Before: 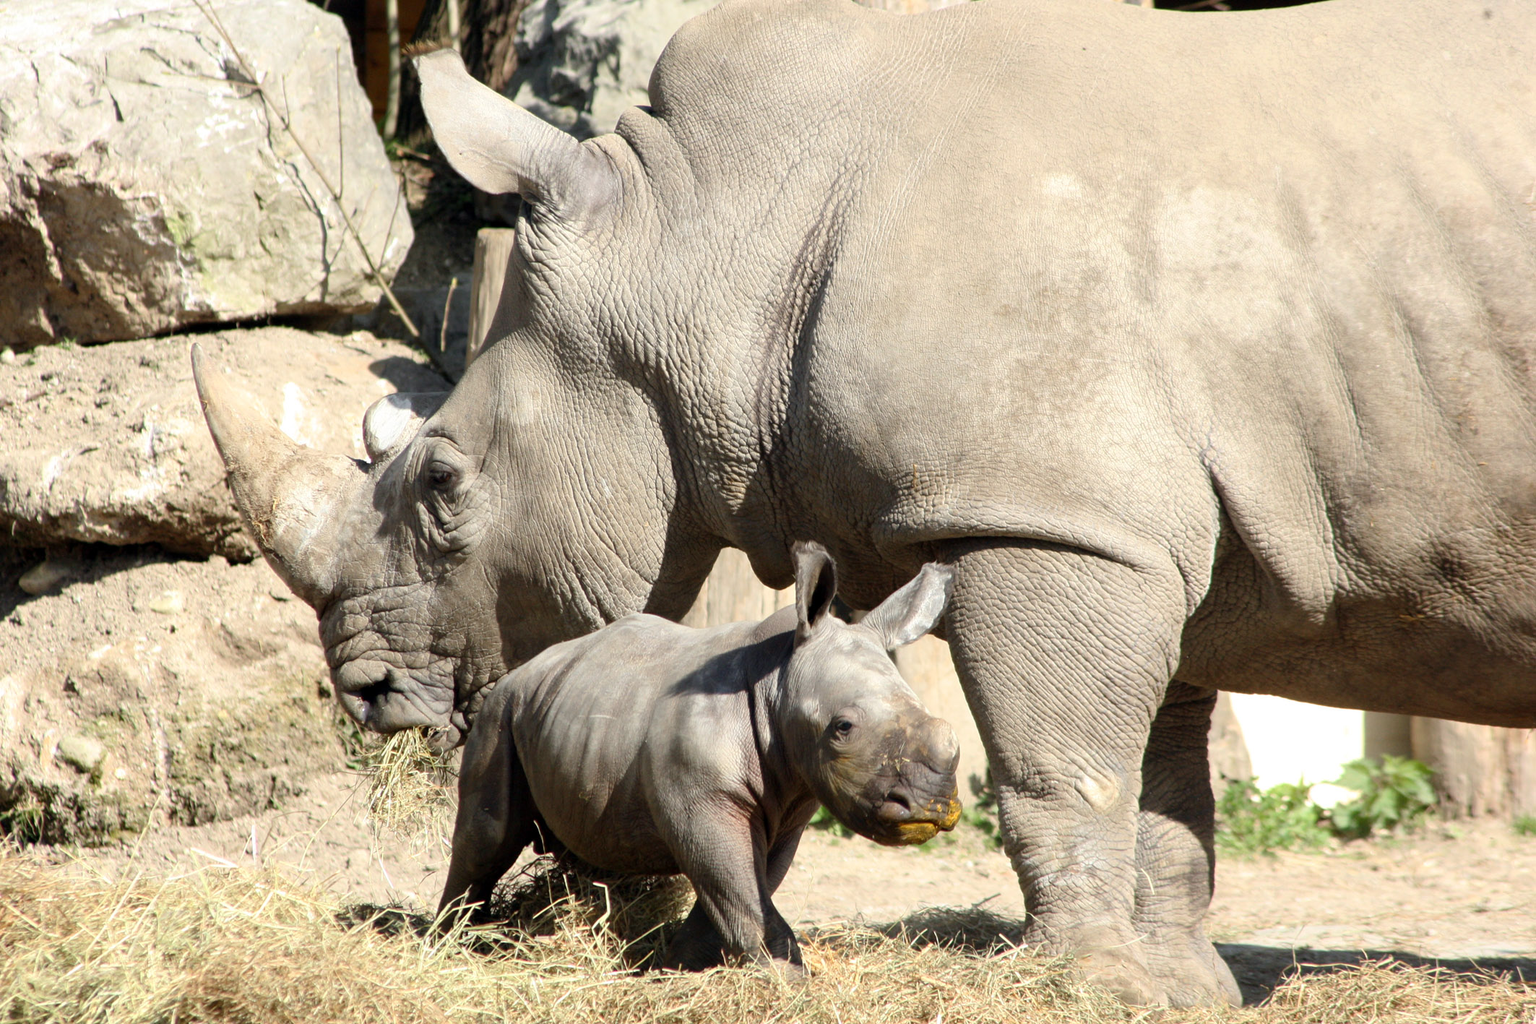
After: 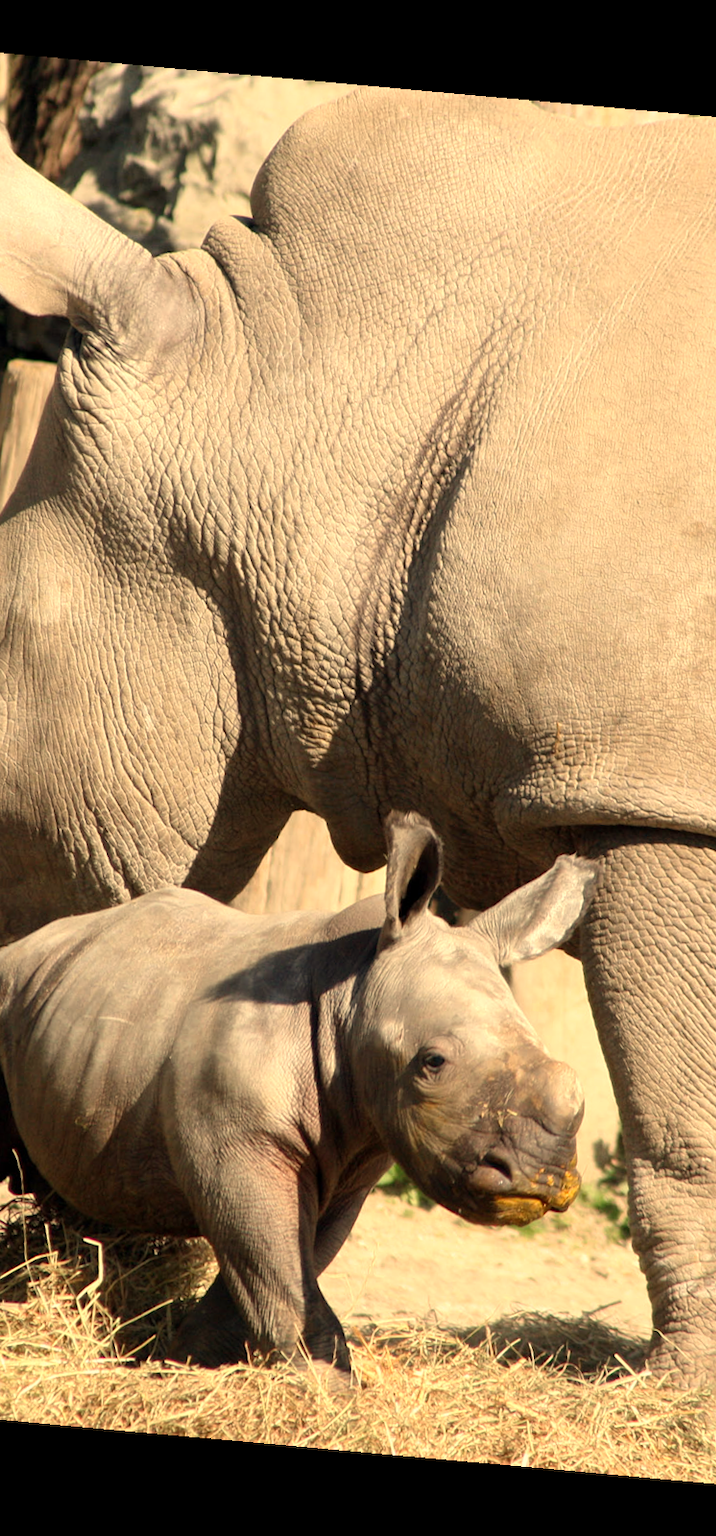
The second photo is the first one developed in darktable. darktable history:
white balance: red 1.138, green 0.996, blue 0.812
crop: left 33.36%, right 33.36%
rotate and perspective: rotation 5.12°, automatic cropping off
